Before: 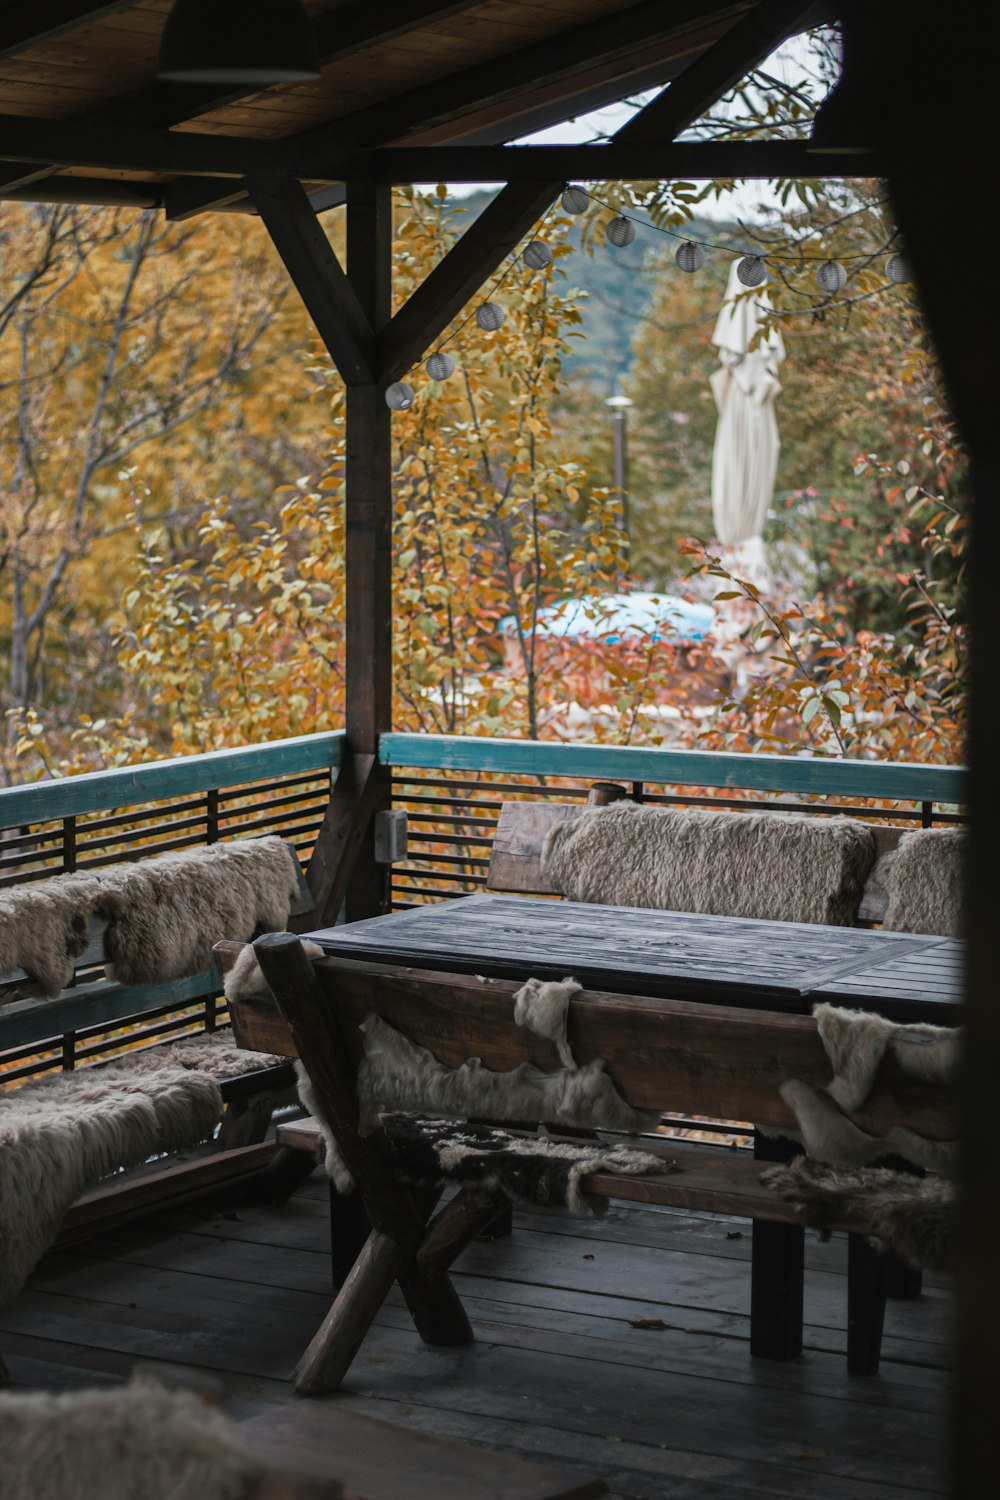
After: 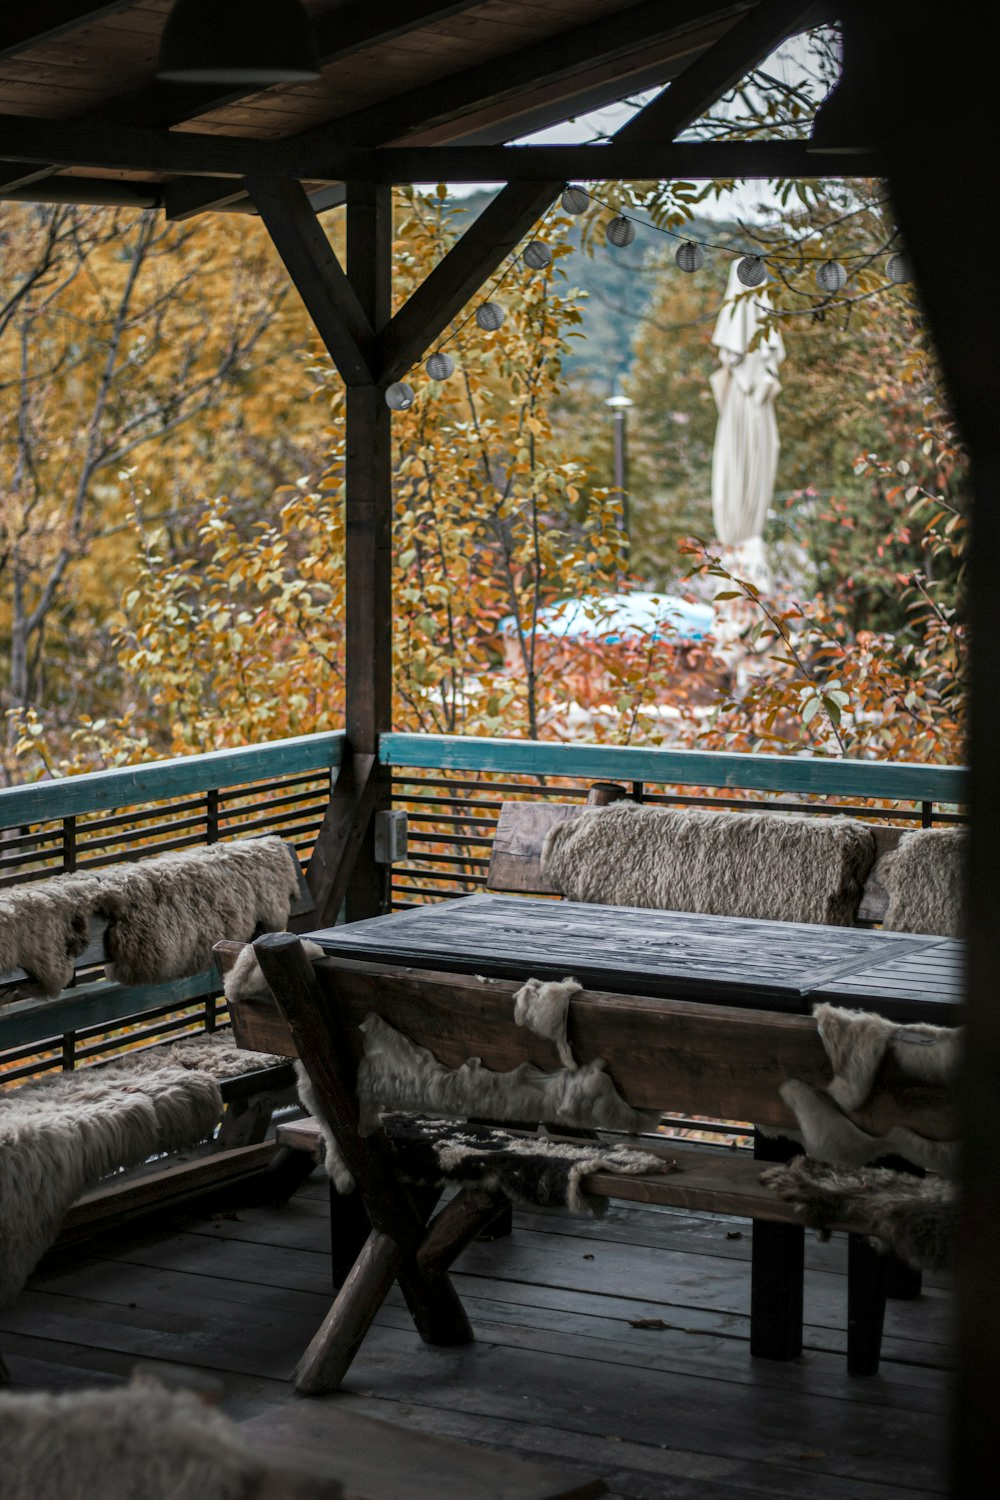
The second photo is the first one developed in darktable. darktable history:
local contrast: detail 130%
vignetting: fall-off radius 60.93%, unbound false
